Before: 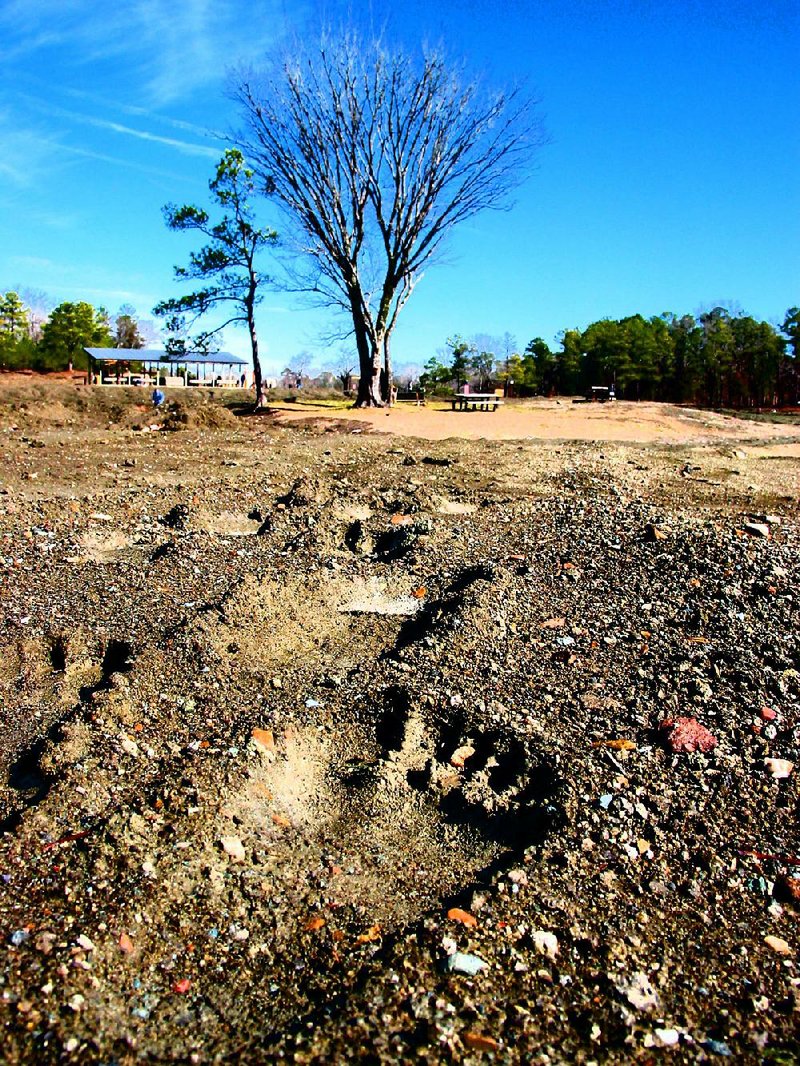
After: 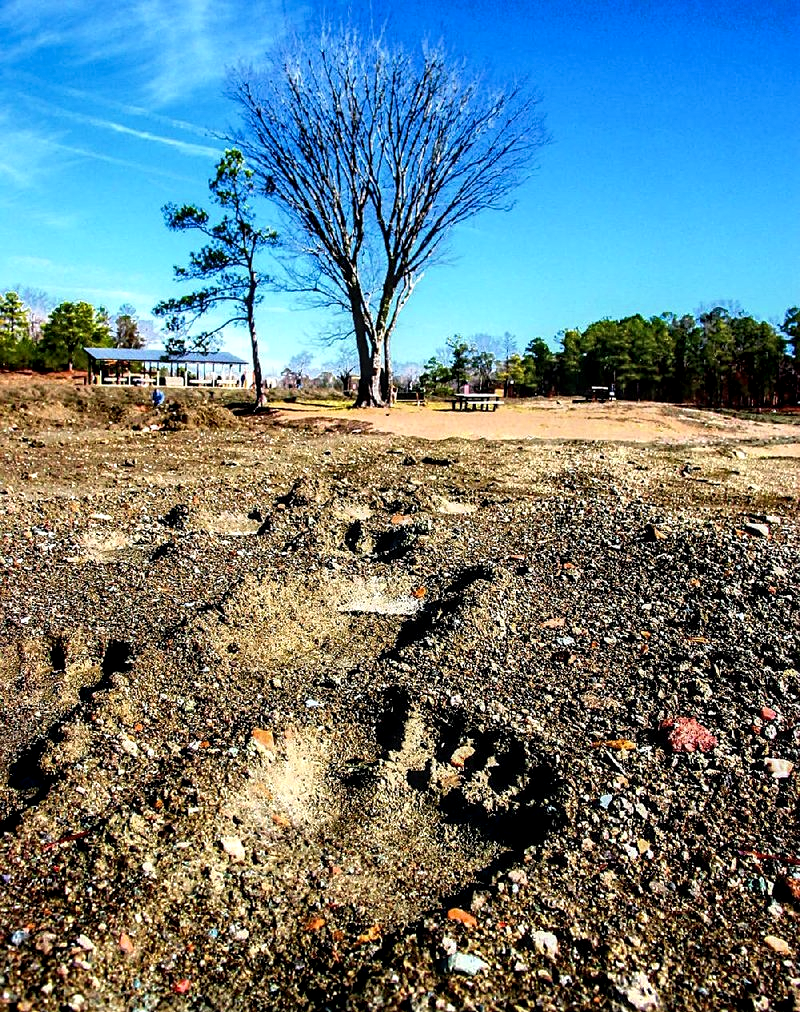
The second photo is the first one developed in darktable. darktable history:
crop and rotate: top 0.013%, bottom 5.019%
local contrast: detail 150%
sharpen: amount 0.215
